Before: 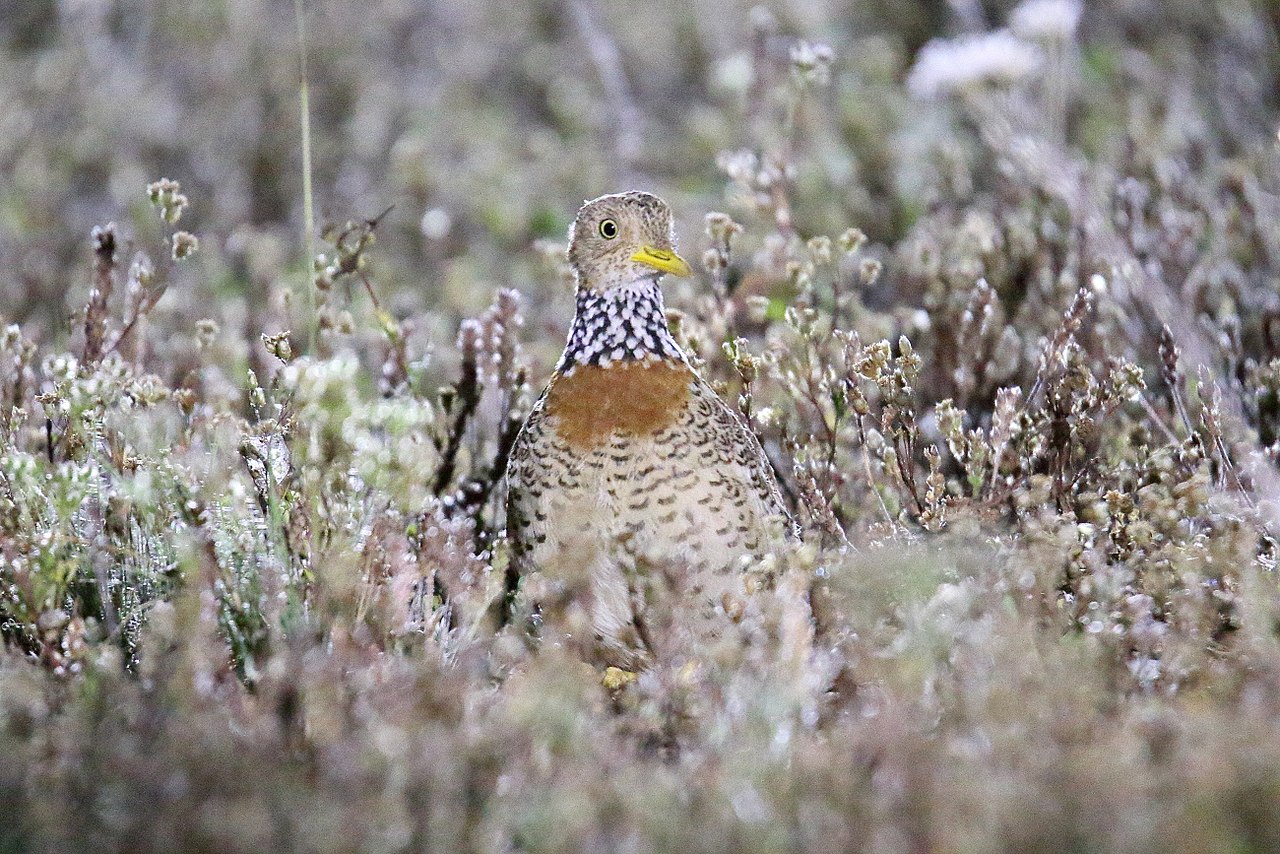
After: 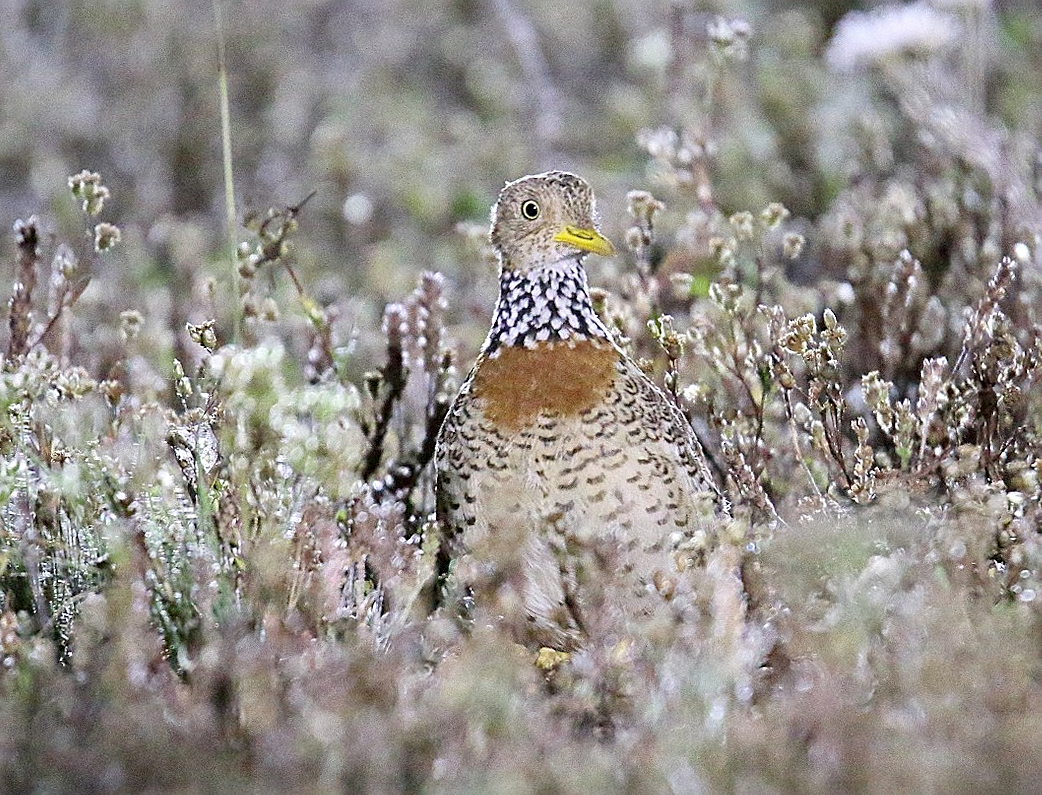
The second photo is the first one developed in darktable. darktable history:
crop and rotate: angle 1.44°, left 4.065%, top 0.653%, right 11.475%, bottom 2.676%
sharpen: on, module defaults
